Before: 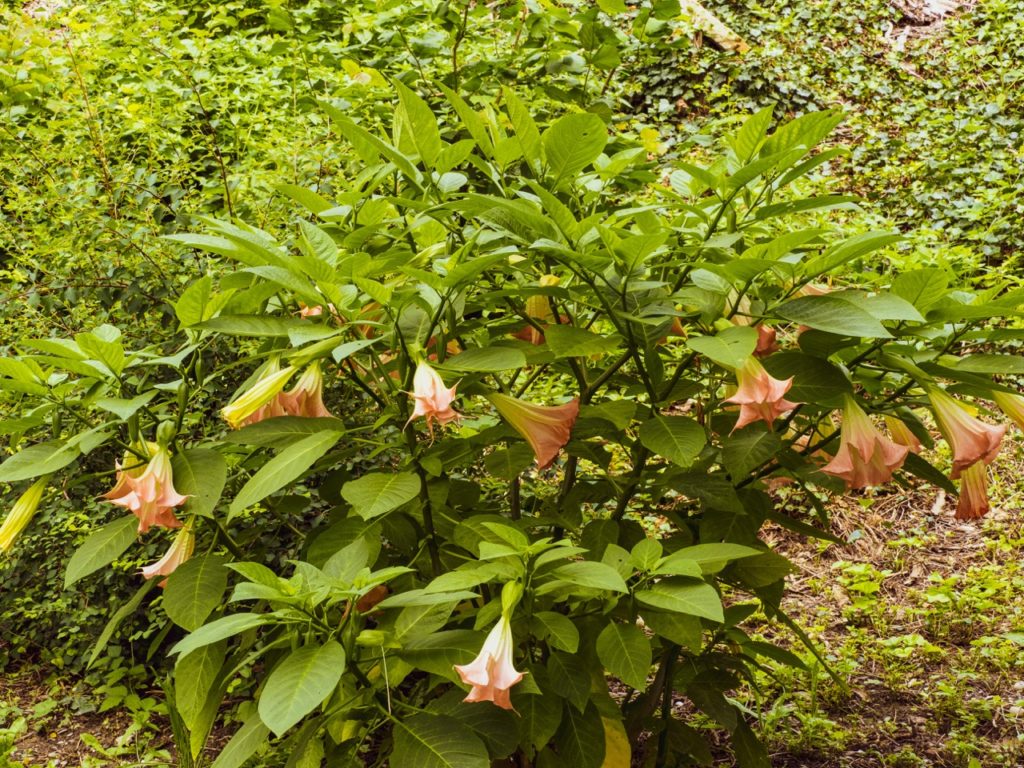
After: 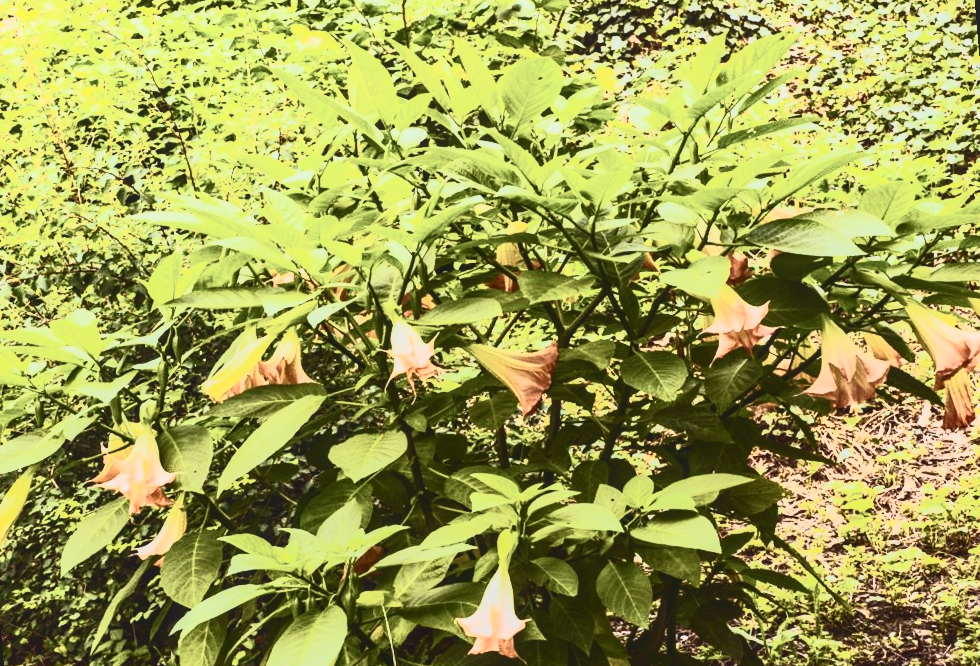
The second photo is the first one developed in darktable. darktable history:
local contrast: detail 110%
tone curve: curves: ch0 [(0, 0.052) (0.207, 0.35) (0.392, 0.592) (0.54, 0.803) (0.725, 0.922) (0.99, 0.974)], color space Lab, independent channels, preserve colors none
contrast brightness saturation: contrast 0.5, saturation -0.1
rotate and perspective: rotation -5°, crop left 0.05, crop right 0.952, crop top 0.11, crop bottom 0.89
